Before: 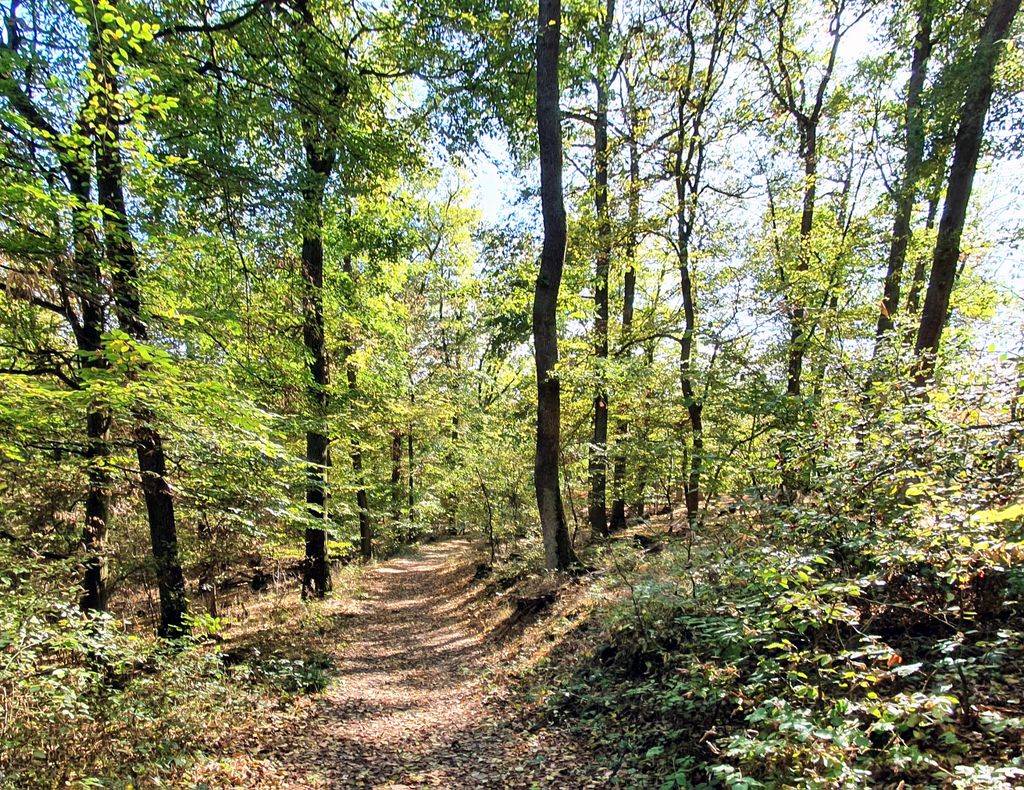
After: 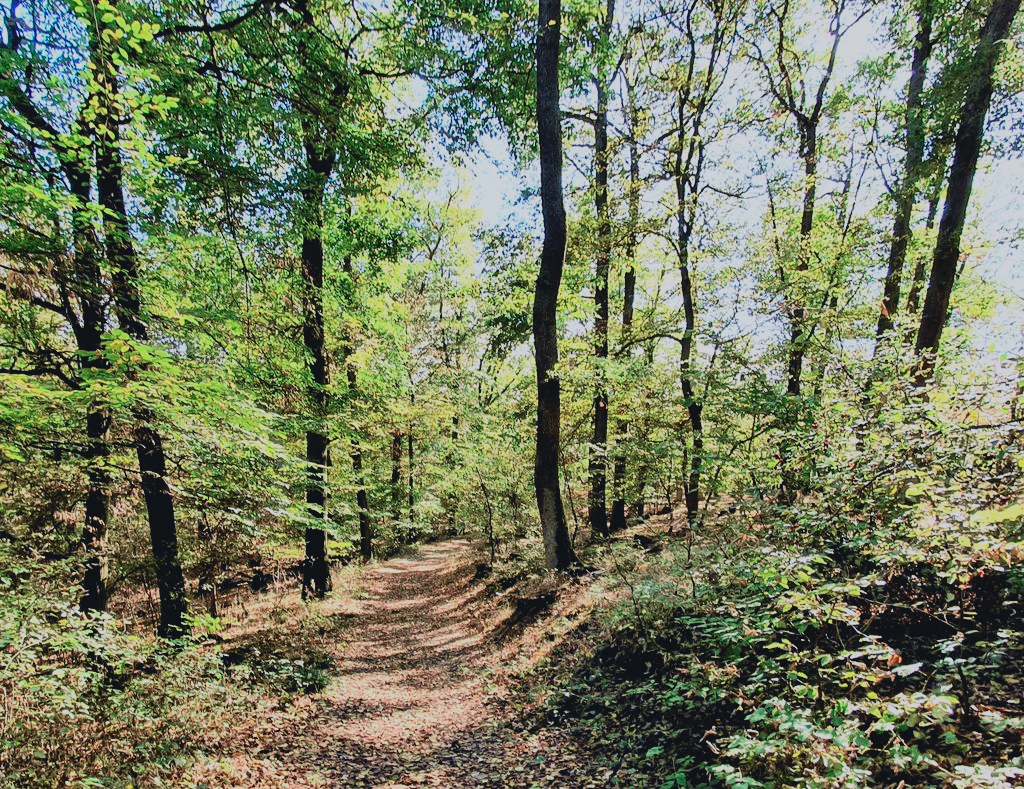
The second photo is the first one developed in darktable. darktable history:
crop: bottom 0.071%
filmic rgb: black relative exposure -9.22 EV, white relative exposure 6.77 EV, hardness 3.07, contrast 1.05
shadows and highlights: shadows 25, highlights -25
tone curve: curves: ch0 [(0, 0.045) (0.155, 0.169) (0.46, 0.466) (0.751, 0.788) (1, 0.961)]; ch1 [(0, 0) (0.43, 0.408) (0.472, 0.469) (0.505, 0.503) (0.553, 0.563) (0.592, 0.581) (0.631, 0.625) (1, 1)]; ch2 [(0, 0) (0.505, 0.495) (0.55, 0.557) (0.583, 0.573) (1, 1)], color space Lab, independent channels, preserve colors none
